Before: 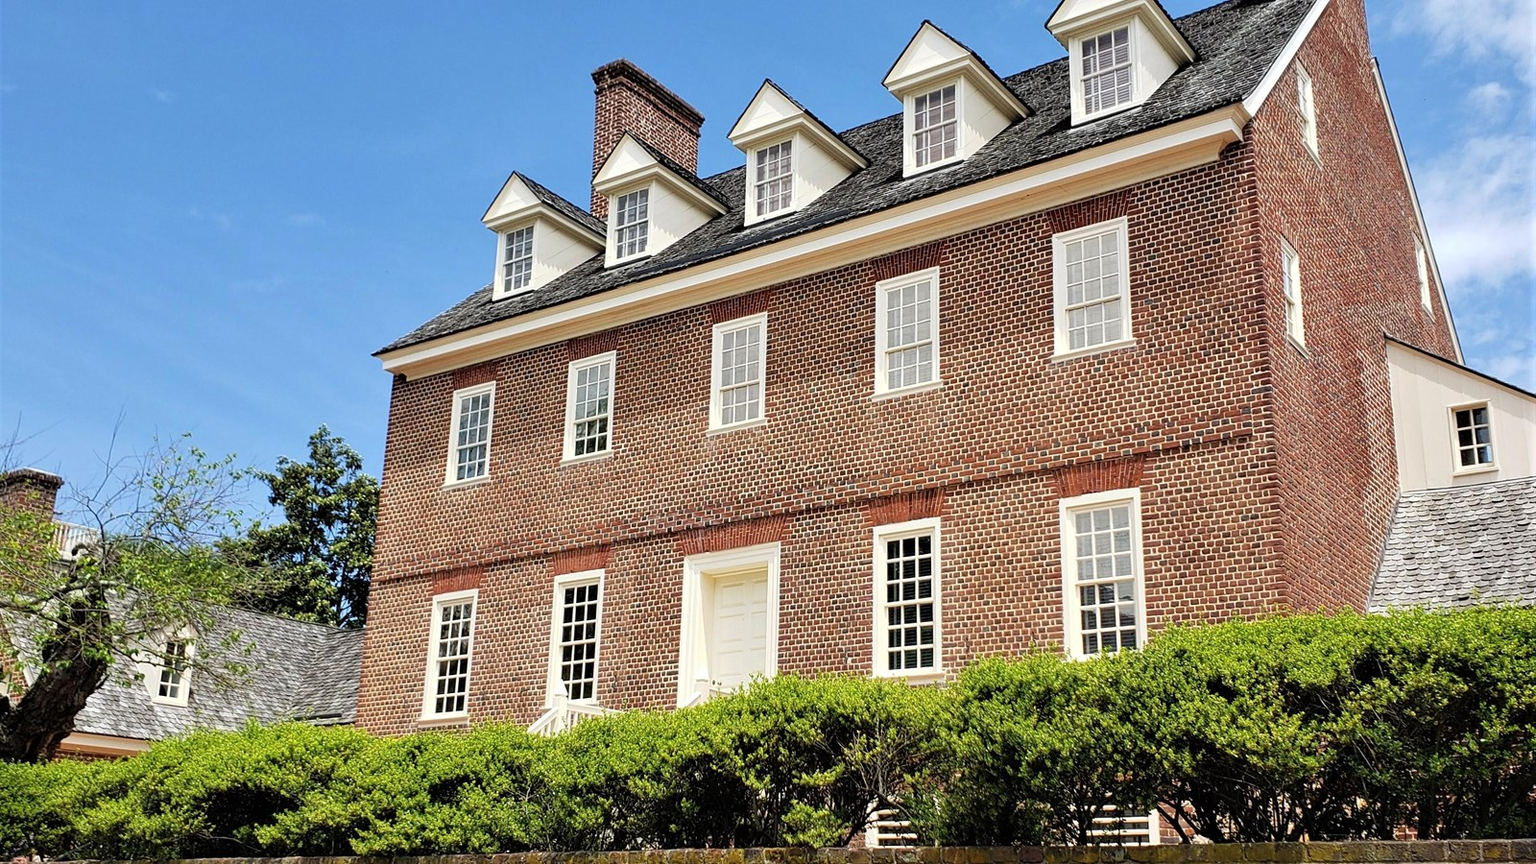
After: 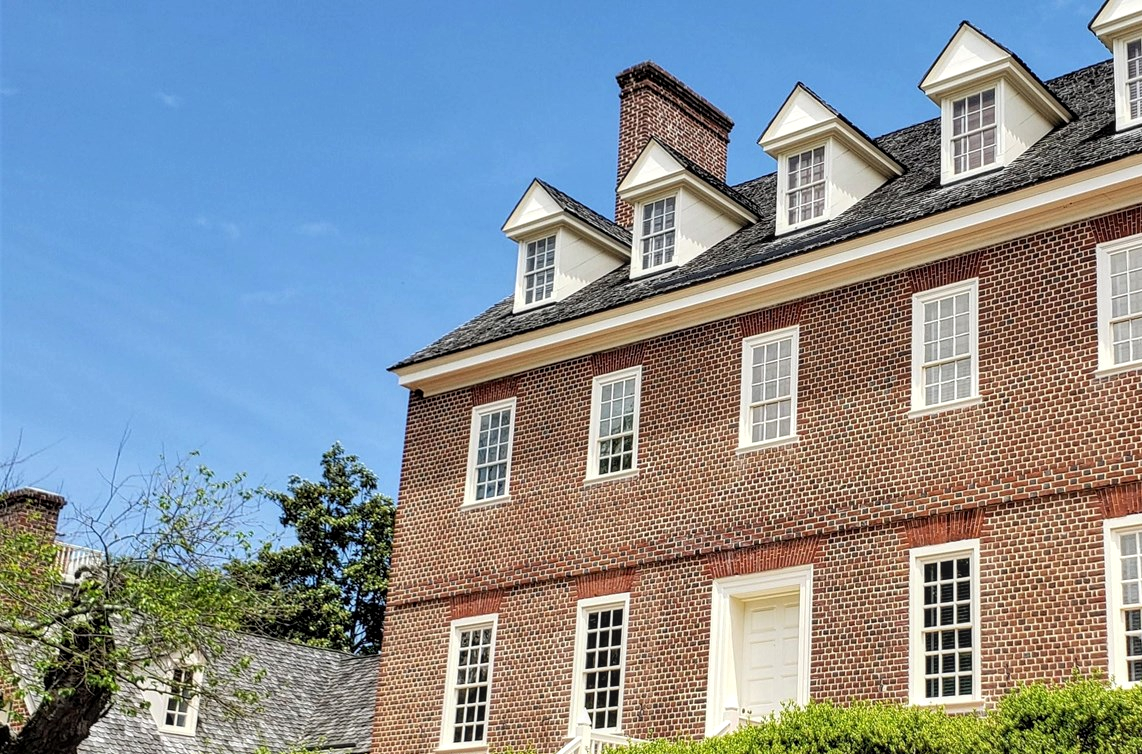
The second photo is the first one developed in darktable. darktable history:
local contrast: on, module defaults
crop: right 28.594%, bottom 16.155%
